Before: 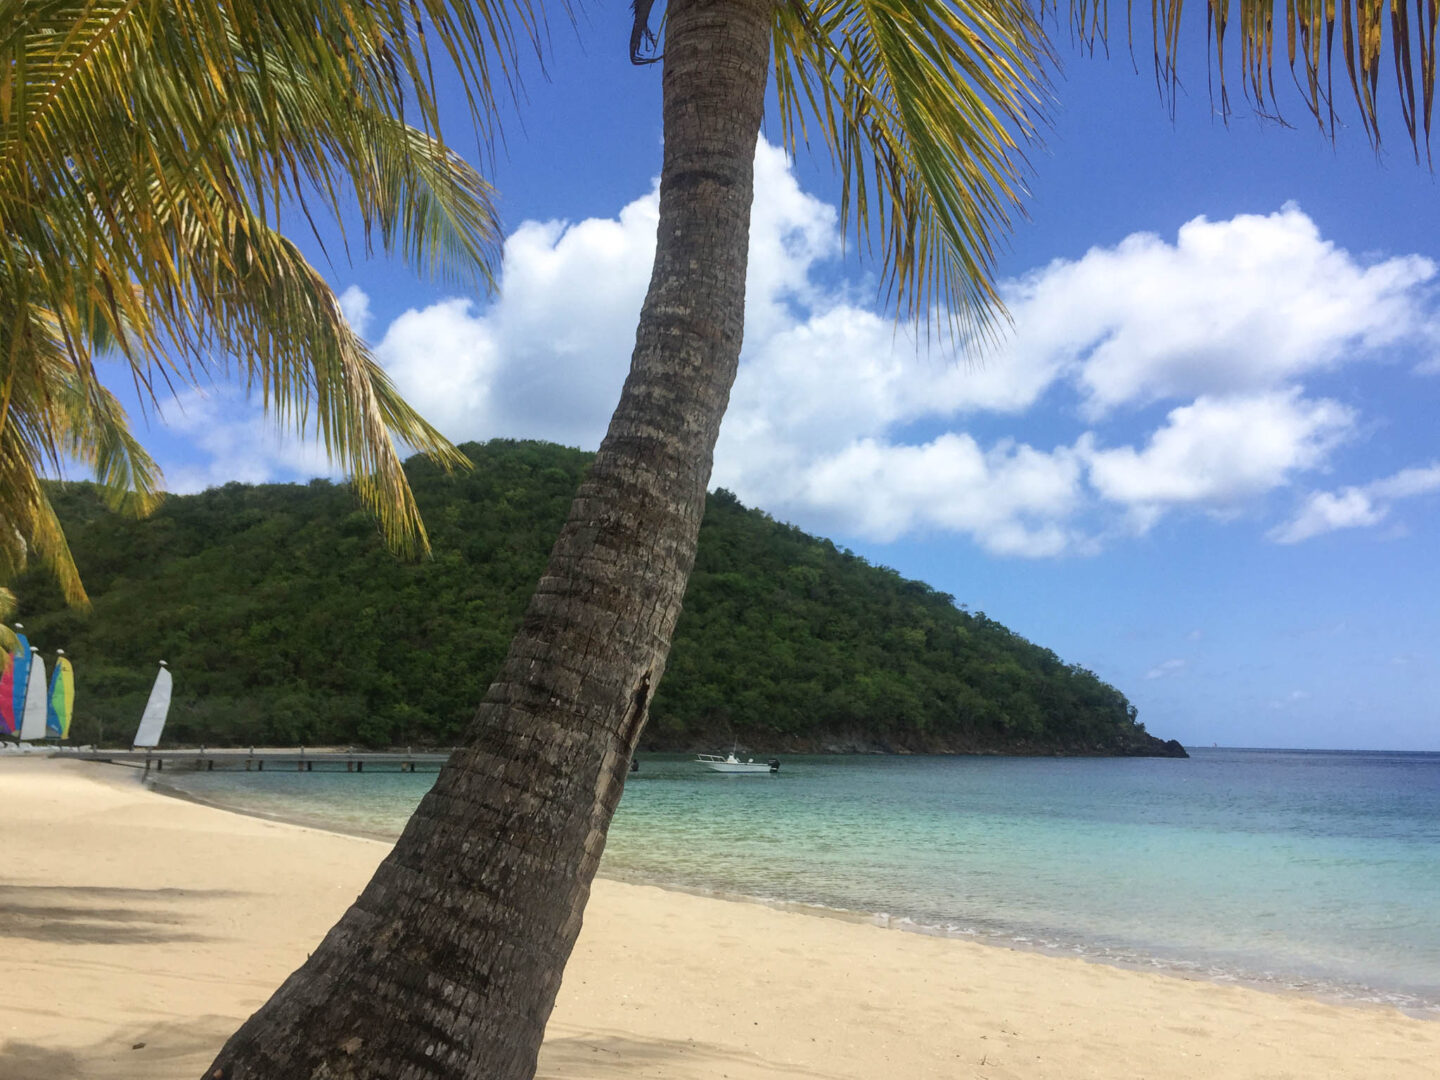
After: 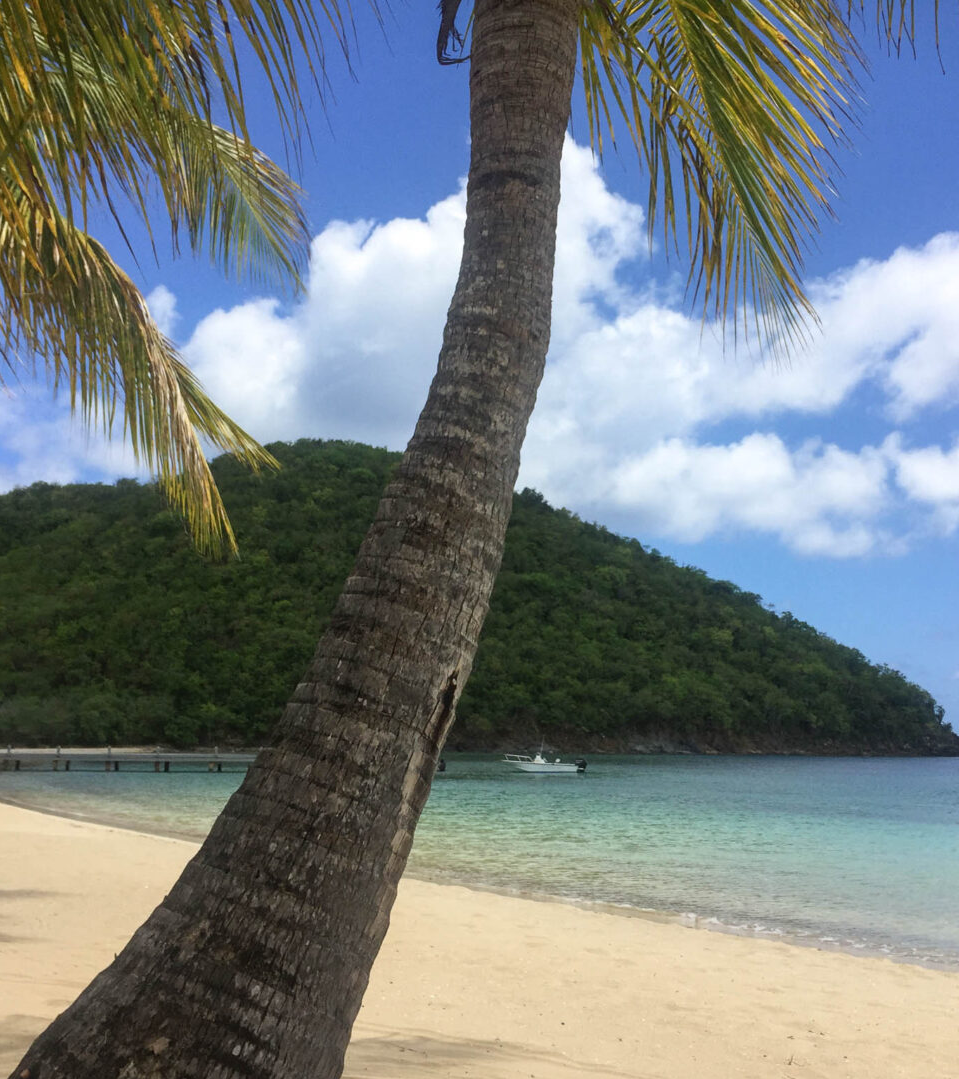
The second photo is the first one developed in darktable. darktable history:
crop and rotate: left 13.448%, right 19.896%
